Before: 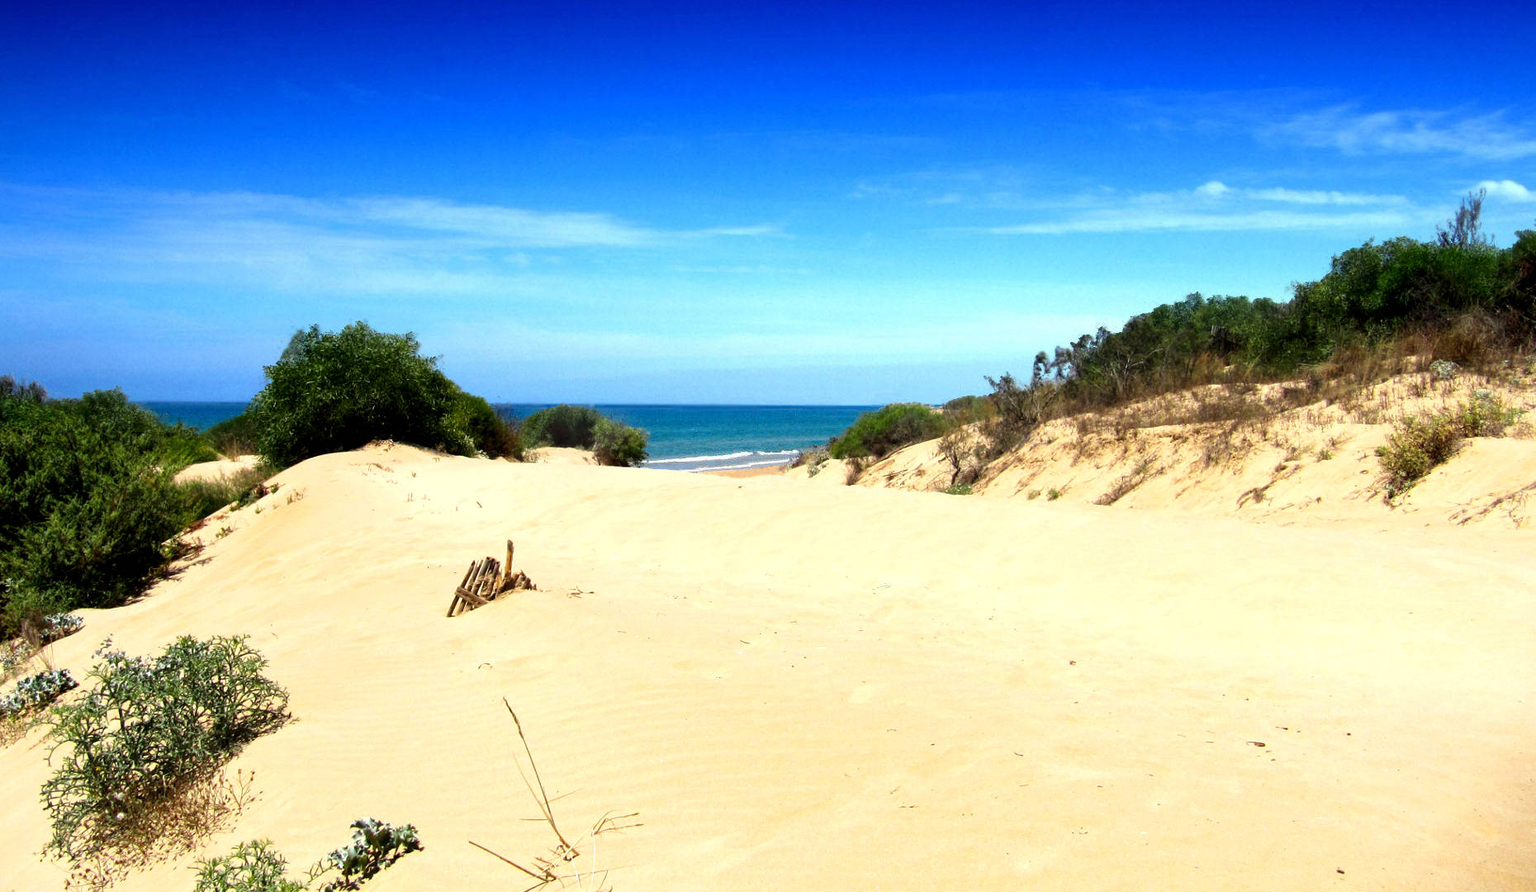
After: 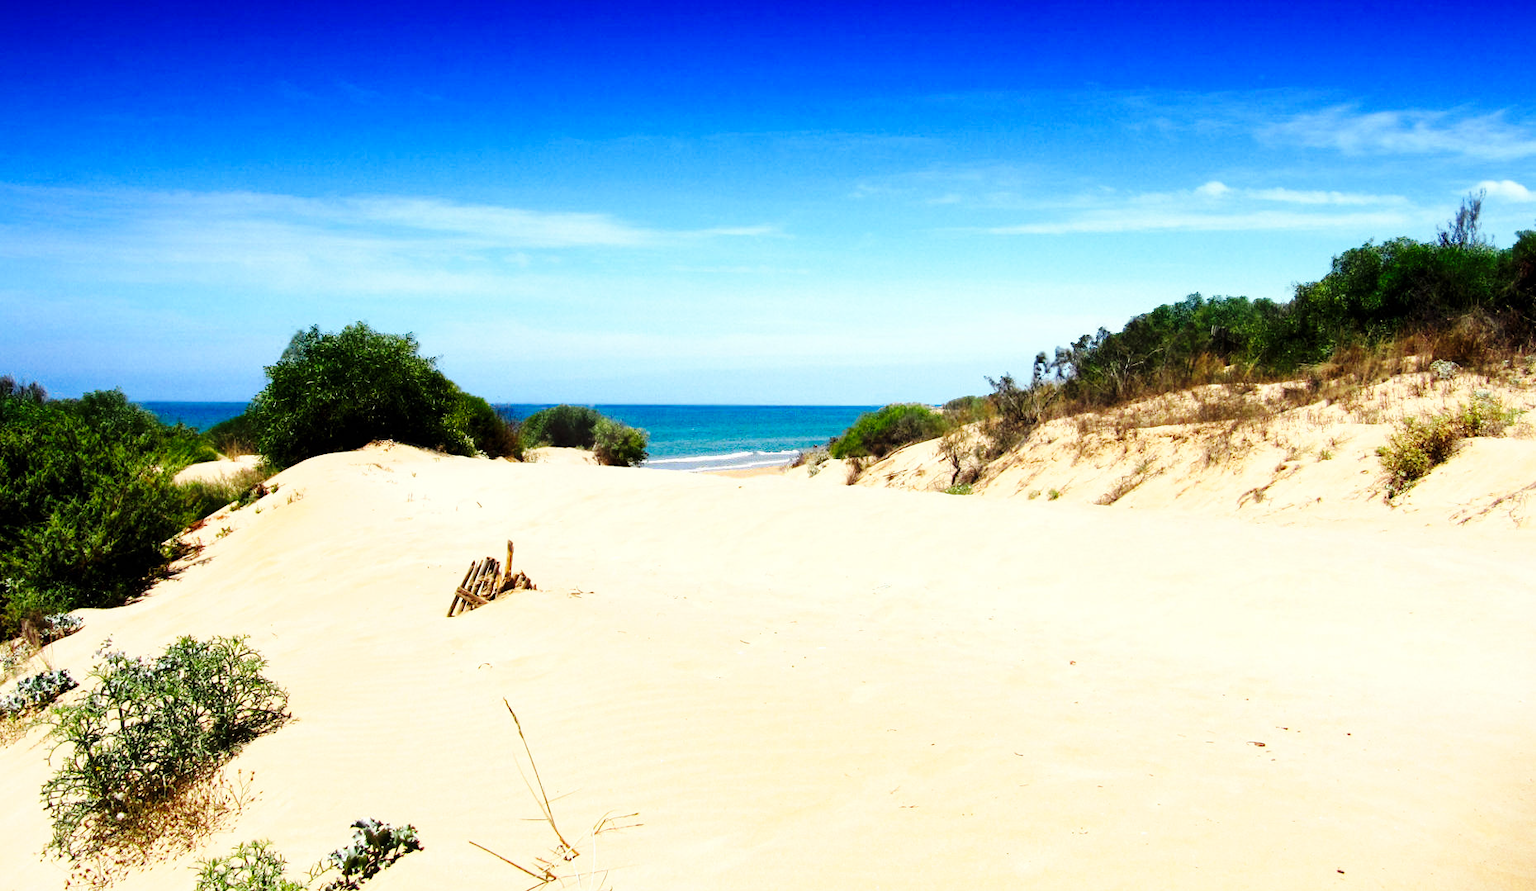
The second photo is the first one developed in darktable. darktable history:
base curve: curves: ch0 [(0, 0) (0.032, 0.025) (0.121, 0.166) (0.206, 0.329) (0.605, 0.79) (1, 1)], preserve colors none
color balance: input saturation 99%
